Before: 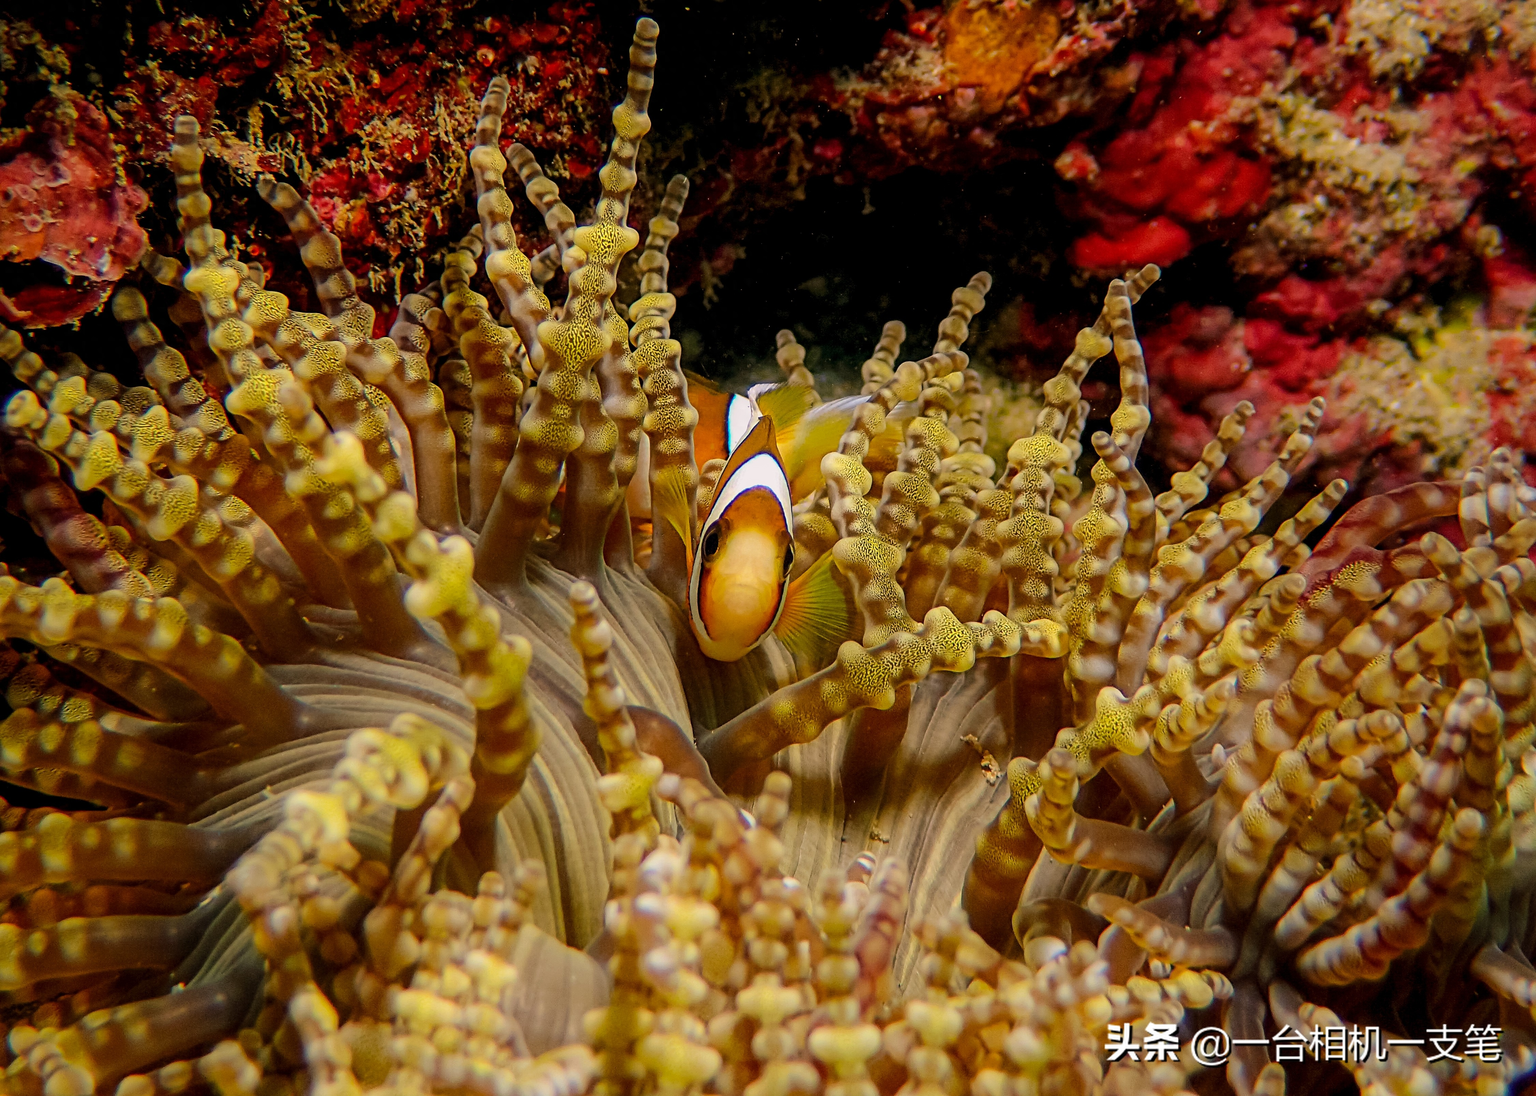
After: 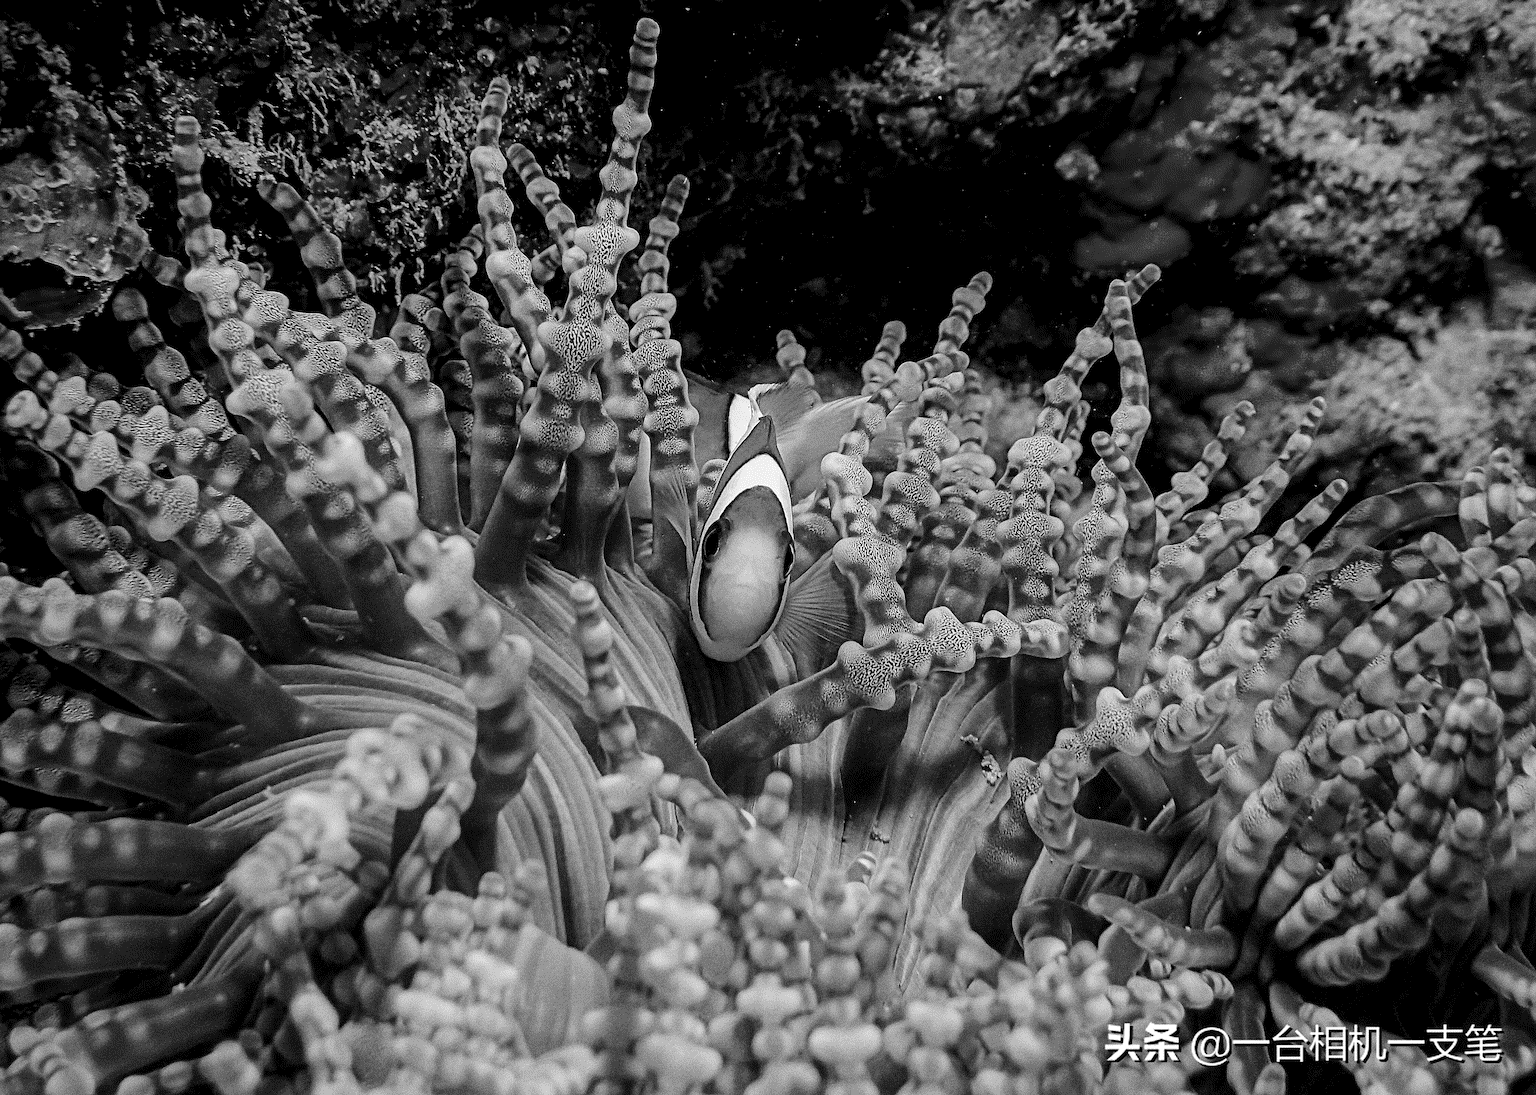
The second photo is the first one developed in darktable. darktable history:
levels: levels [0.016, 0.5, 0.996]
contrast brightness saturation: contrast 0.08, saturation 0.02
velvia: strength 10%
vibrance: vibrance 15%
tone curve: curves: ch0 [(0, 0.008) (0.083, 0.073) (0.28, 0.286) (0.528, 0.559) (0.961, 0.966) (1, 1)], color space Lab, linked channels, preserve colors none
sharpen: amount 0.575
contrast equalizer: octaves 7, y [[0.515 ×6], [0.507 ×6], [0.425 ×6], [0 ×6], [0 ×6]]
haze removal: strength 0.02, distance 0.25, compatibility mode true, adaptive false
color zones: curves: ch0 [(0, 0.5) (0.143, 0.5) (0.286, 0.5) (0.429, 0.5) (0.62, 0.489) (0.714, 0.445) (0.844, 0.496) (1, 0.5)]; ch1 [(0, 0.5) (0.143, 0.5) (0.286, 0.5) (0.429, 0.5) (0.571, 0.5) (0.714, 0.523) (0.857, 0.5) (1, 0.5)]
shadows and highlights: shadows 10, white point adjustment 1, highlights -40
exposure: black level correction 0.002, exposure -0.1 EV, compensate highlight preservation false
local contrast: mode bilateral grid, contrast 28, coarseness 16, detail 115%, midtone range 0.2
grain: strength 26%
